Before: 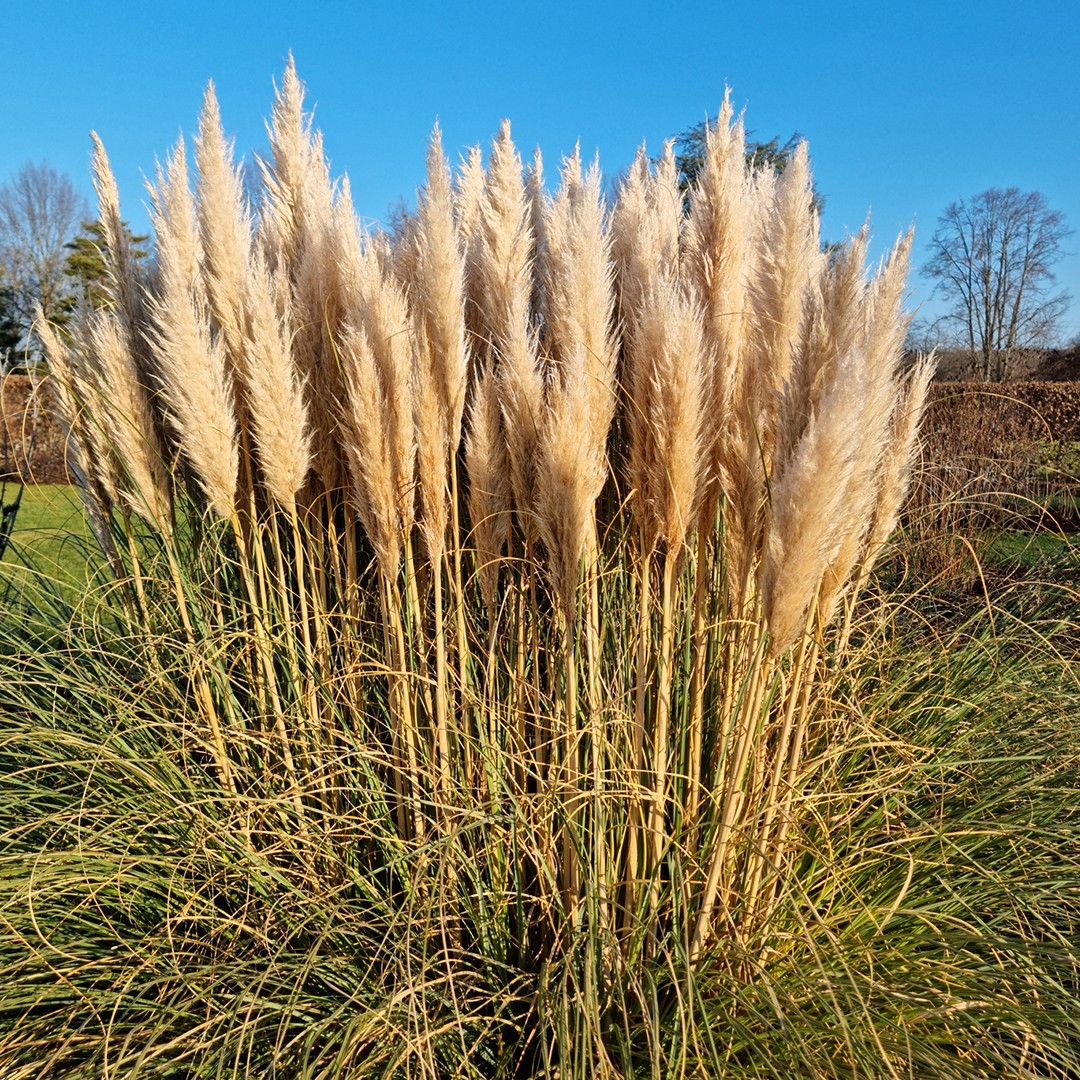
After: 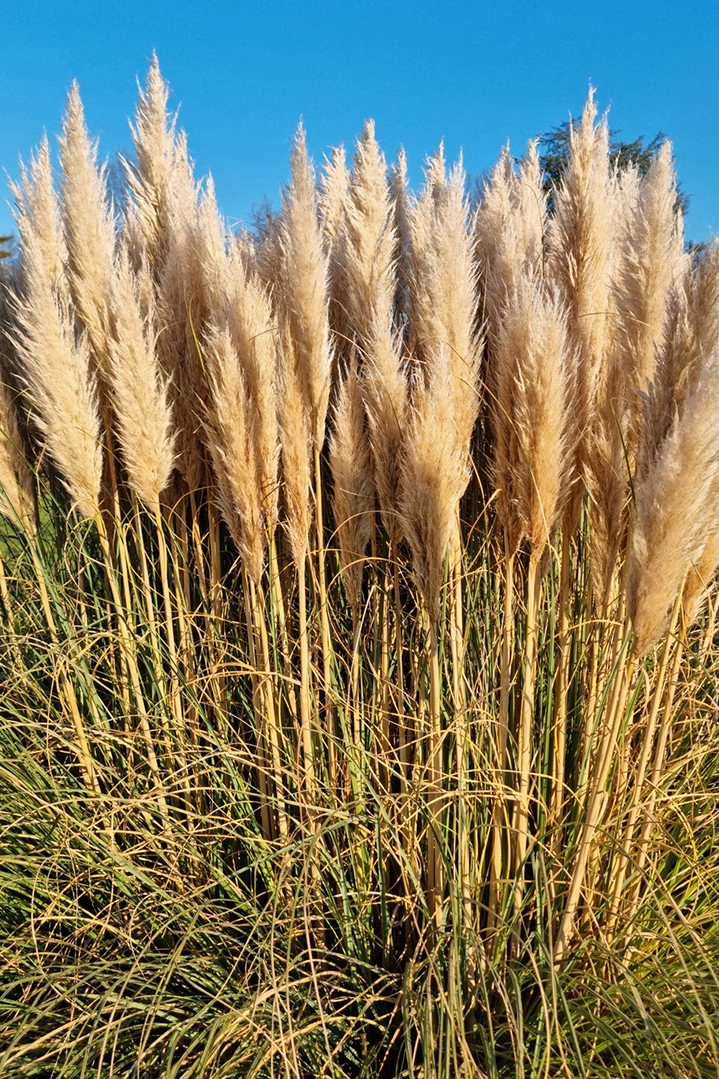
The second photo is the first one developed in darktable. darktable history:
shadows and highlights: soften with gaussian
crop and rotate: left 12.673%, right 20.66%
